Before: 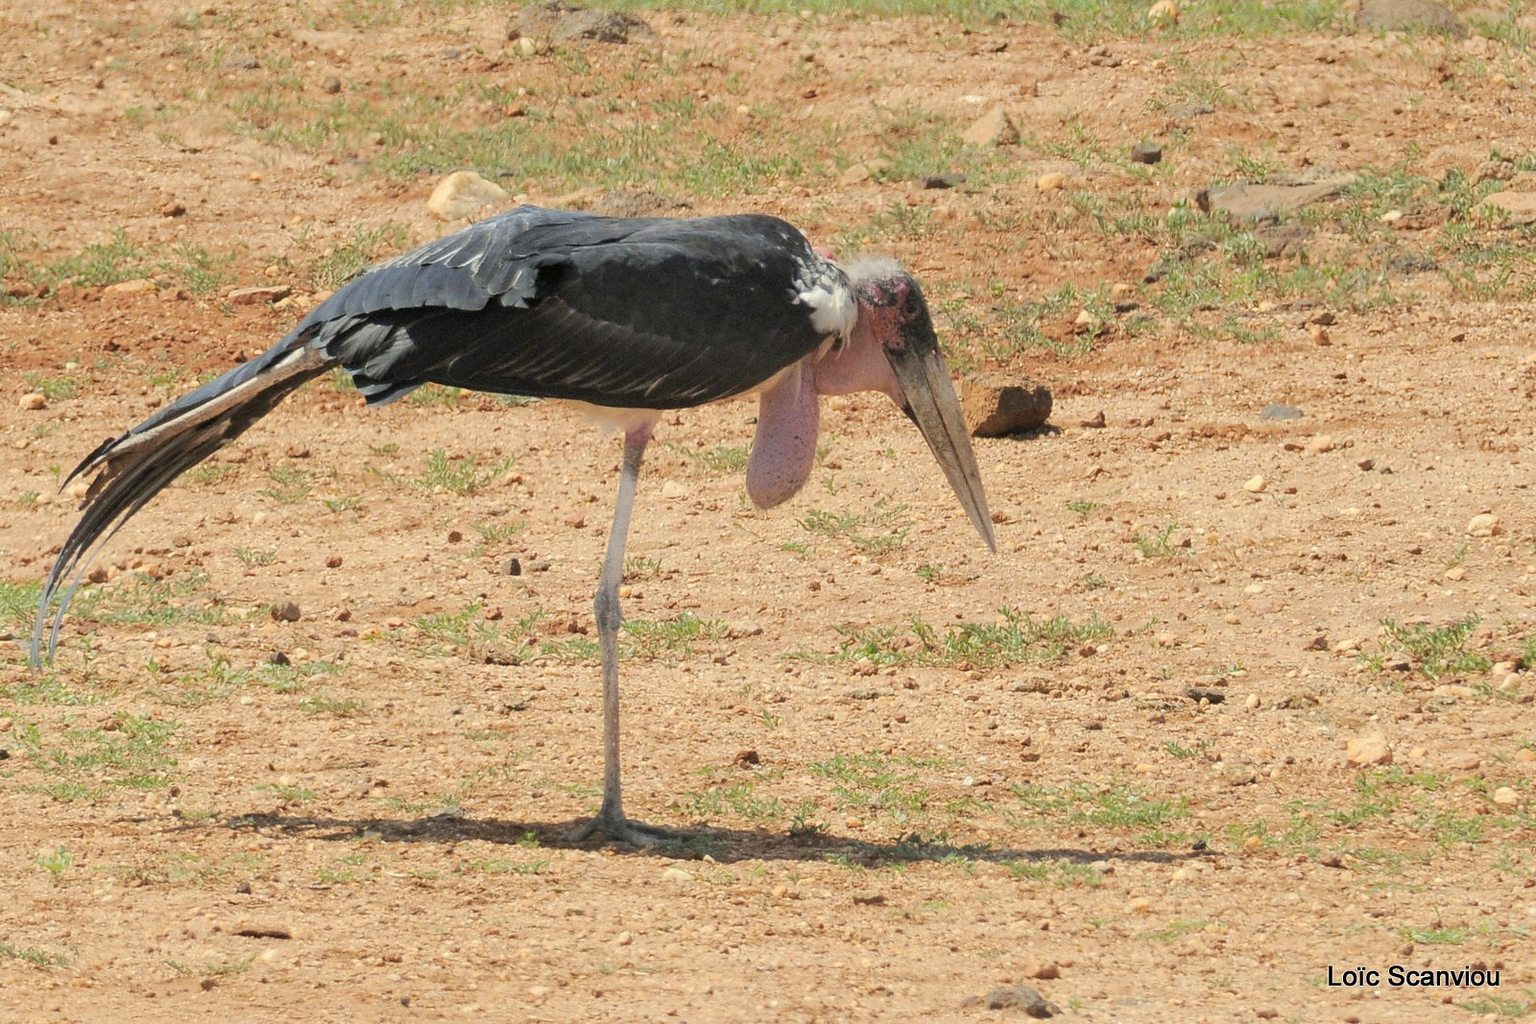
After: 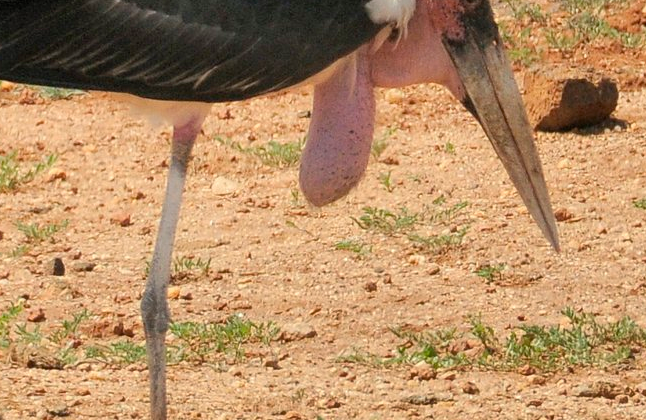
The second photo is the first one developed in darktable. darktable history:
shadows and highlights: highlights color adjustment 0.892%, low approximation 0.01, soften with gaussian
levels: mode automatic
crop: left 29.881%, top 30.397%, right 29.687%, bottom 30.163%
color balance rgb: shadows lift › chroma 0.816%, shadows lift › hue 111.65°, perceptual saturation grading › global saturation 0.968%, global vibrance 14.626%
